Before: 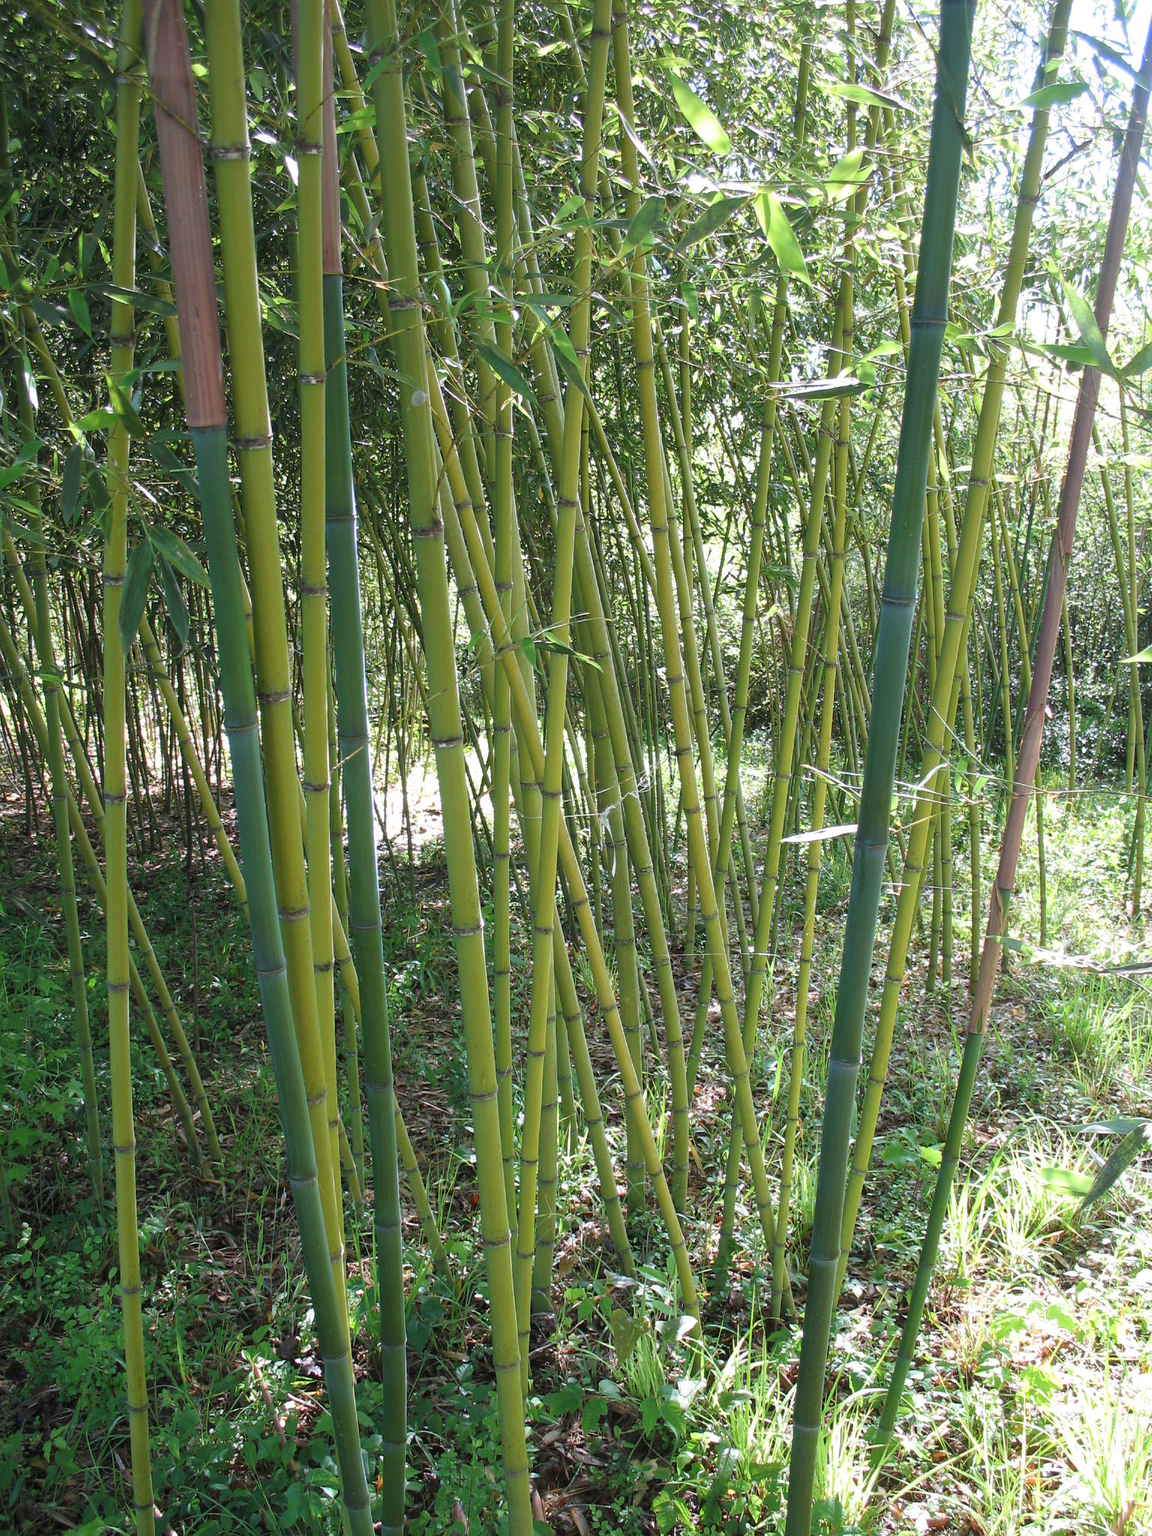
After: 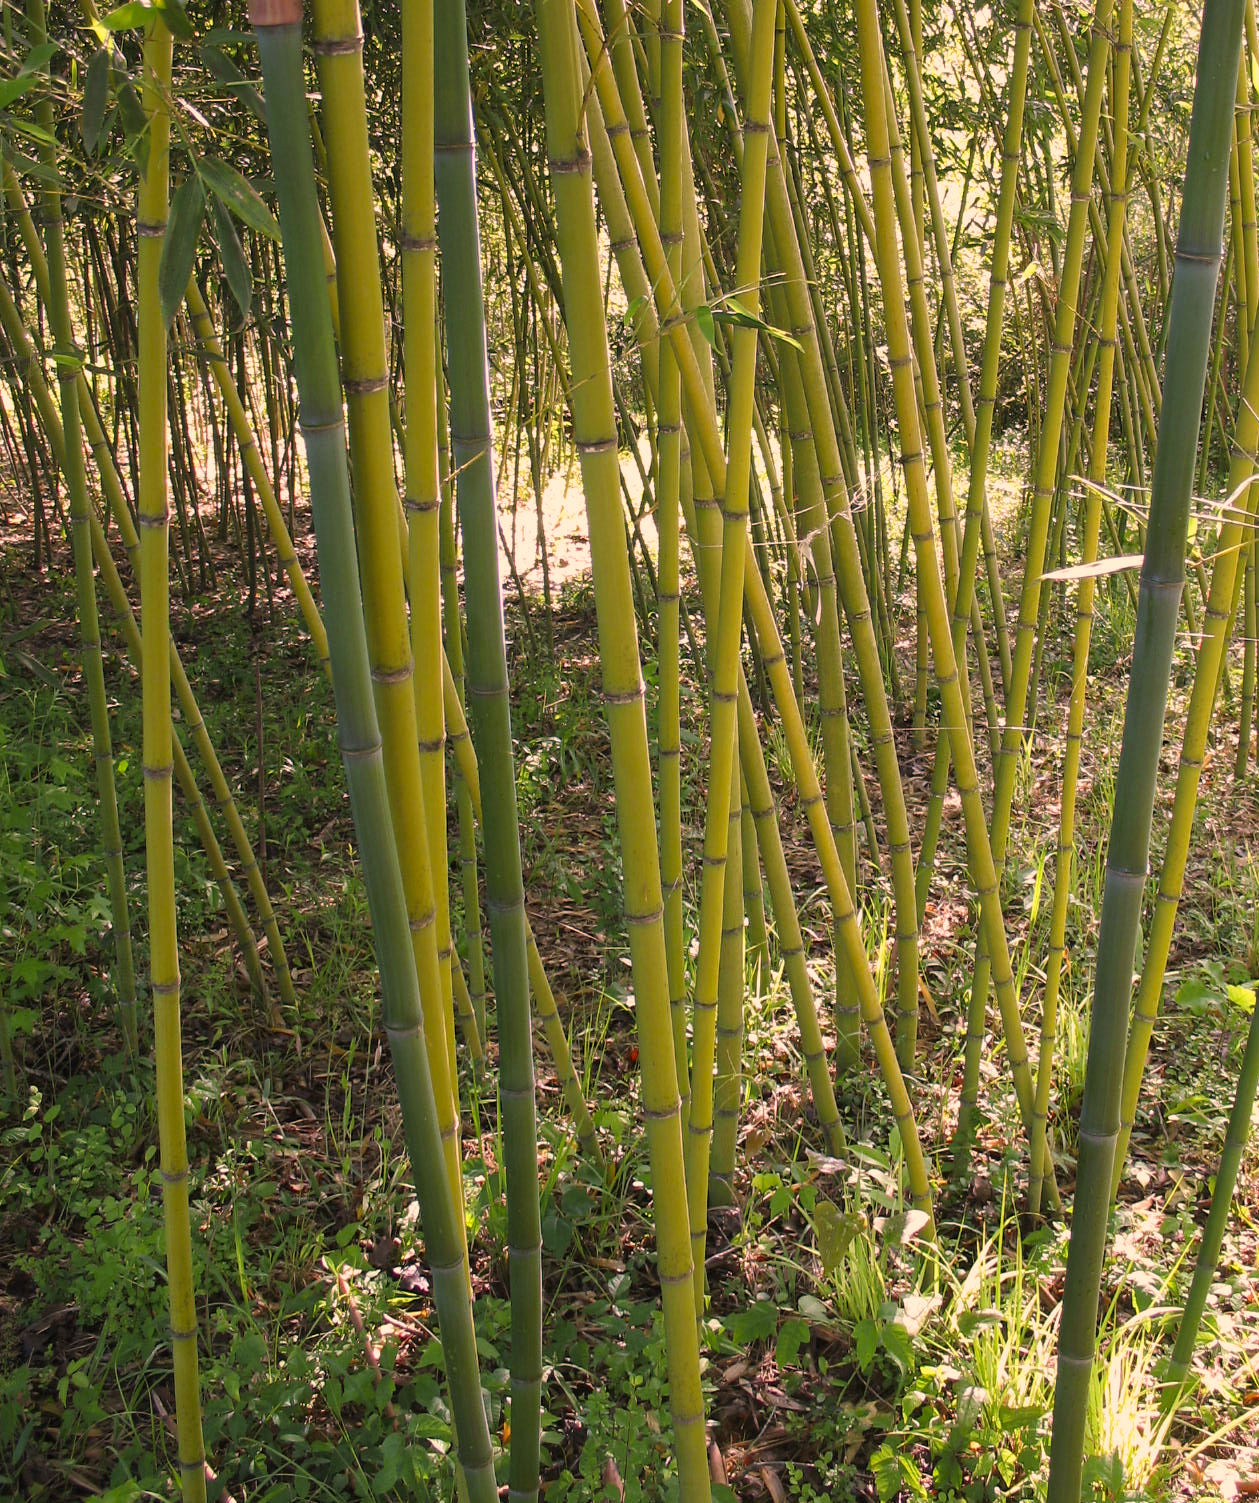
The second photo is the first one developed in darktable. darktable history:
color correction: highlights a* 21.96, highlights b* 22.06
crop: top 26.568%, right 17.976%
